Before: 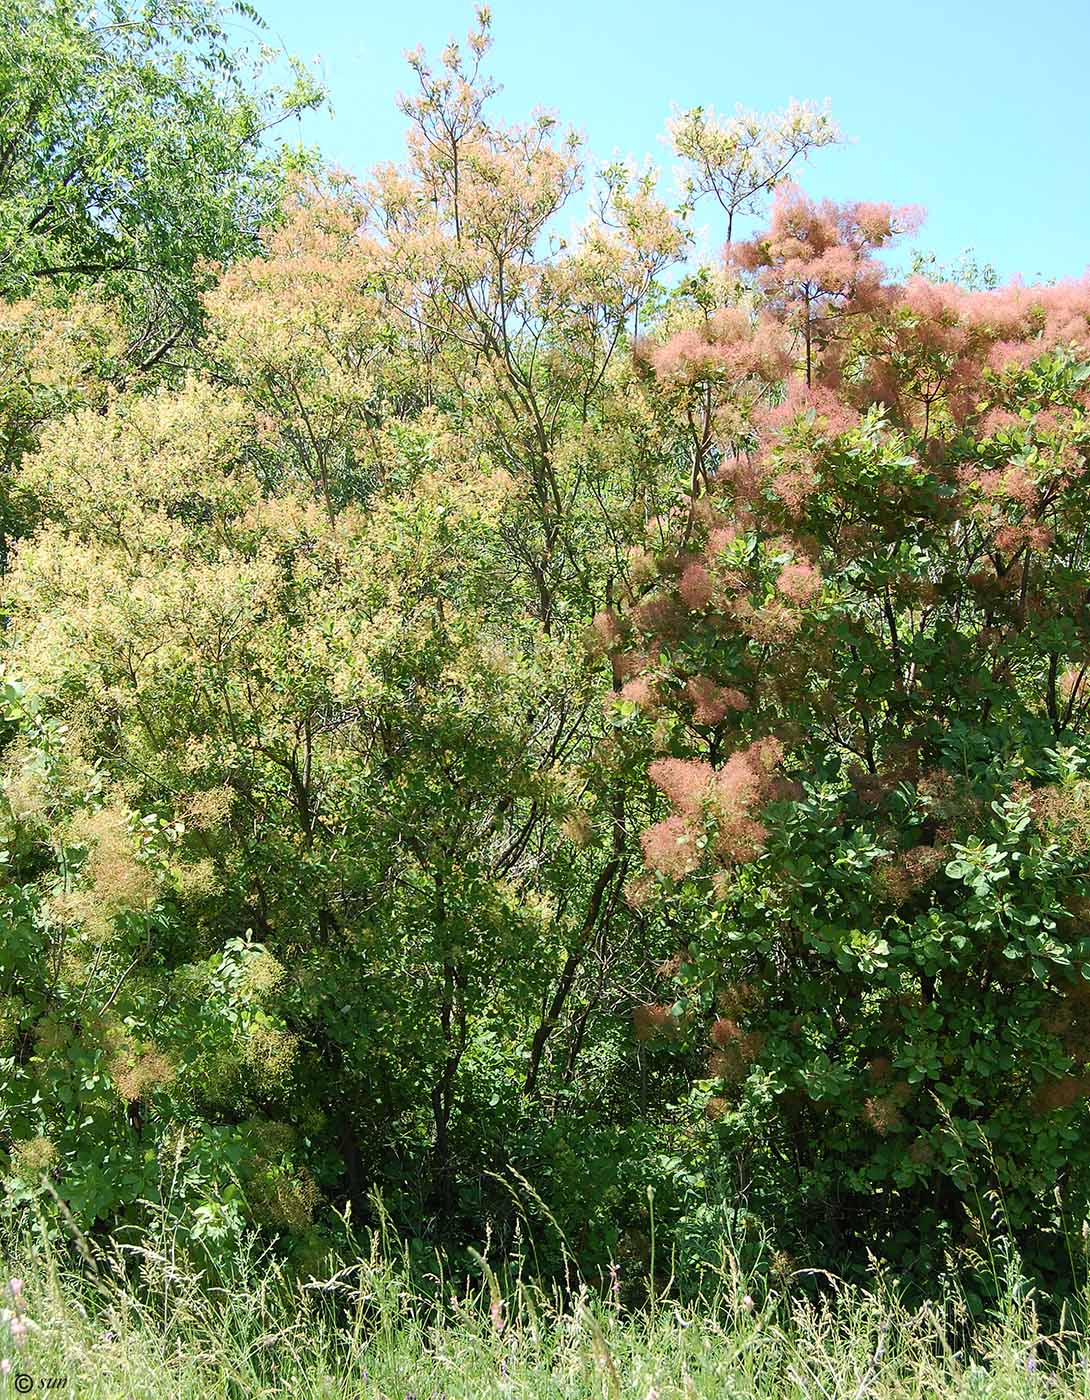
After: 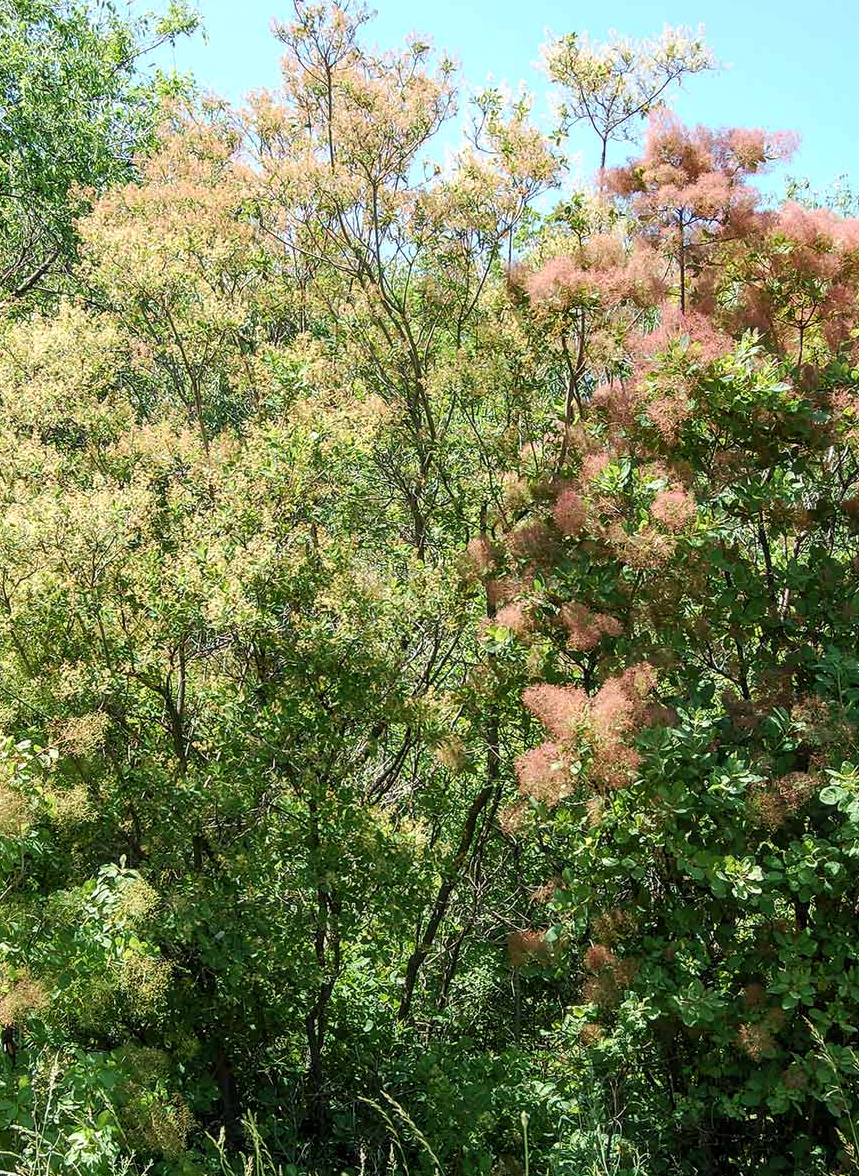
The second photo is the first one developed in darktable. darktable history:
crop: left 11.563%, top 5.312%, right 9.584%, bottom 10.679%
local contrast: on, module defaults
